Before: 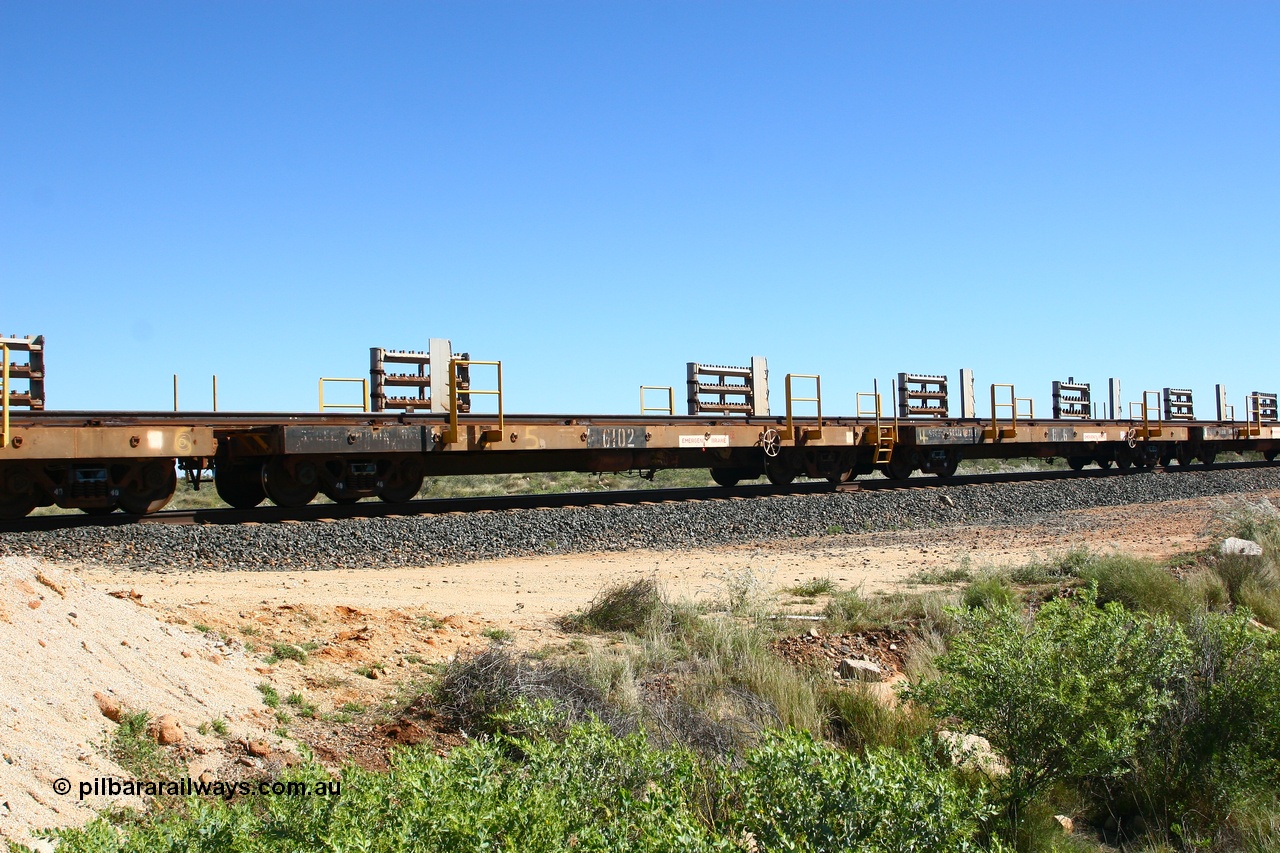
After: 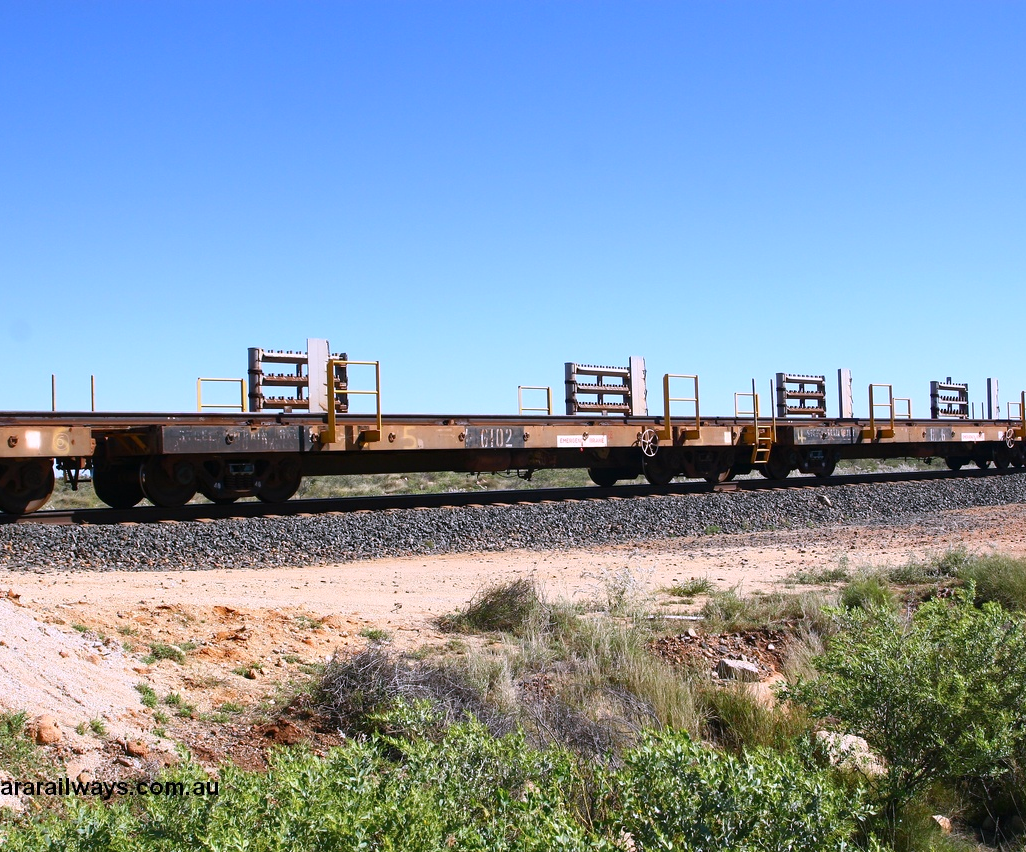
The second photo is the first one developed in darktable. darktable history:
tone equalizer: on, module defaults
color calibration: output R [1.063, -0.012, -0.003, 0], output B [-0.079, 0.047, 1, 0], illuminant as shot in camera, x 0.378, y 0.381, temperature 4093.43 K
crop and rotate: left 9.536%, right 10.249%
